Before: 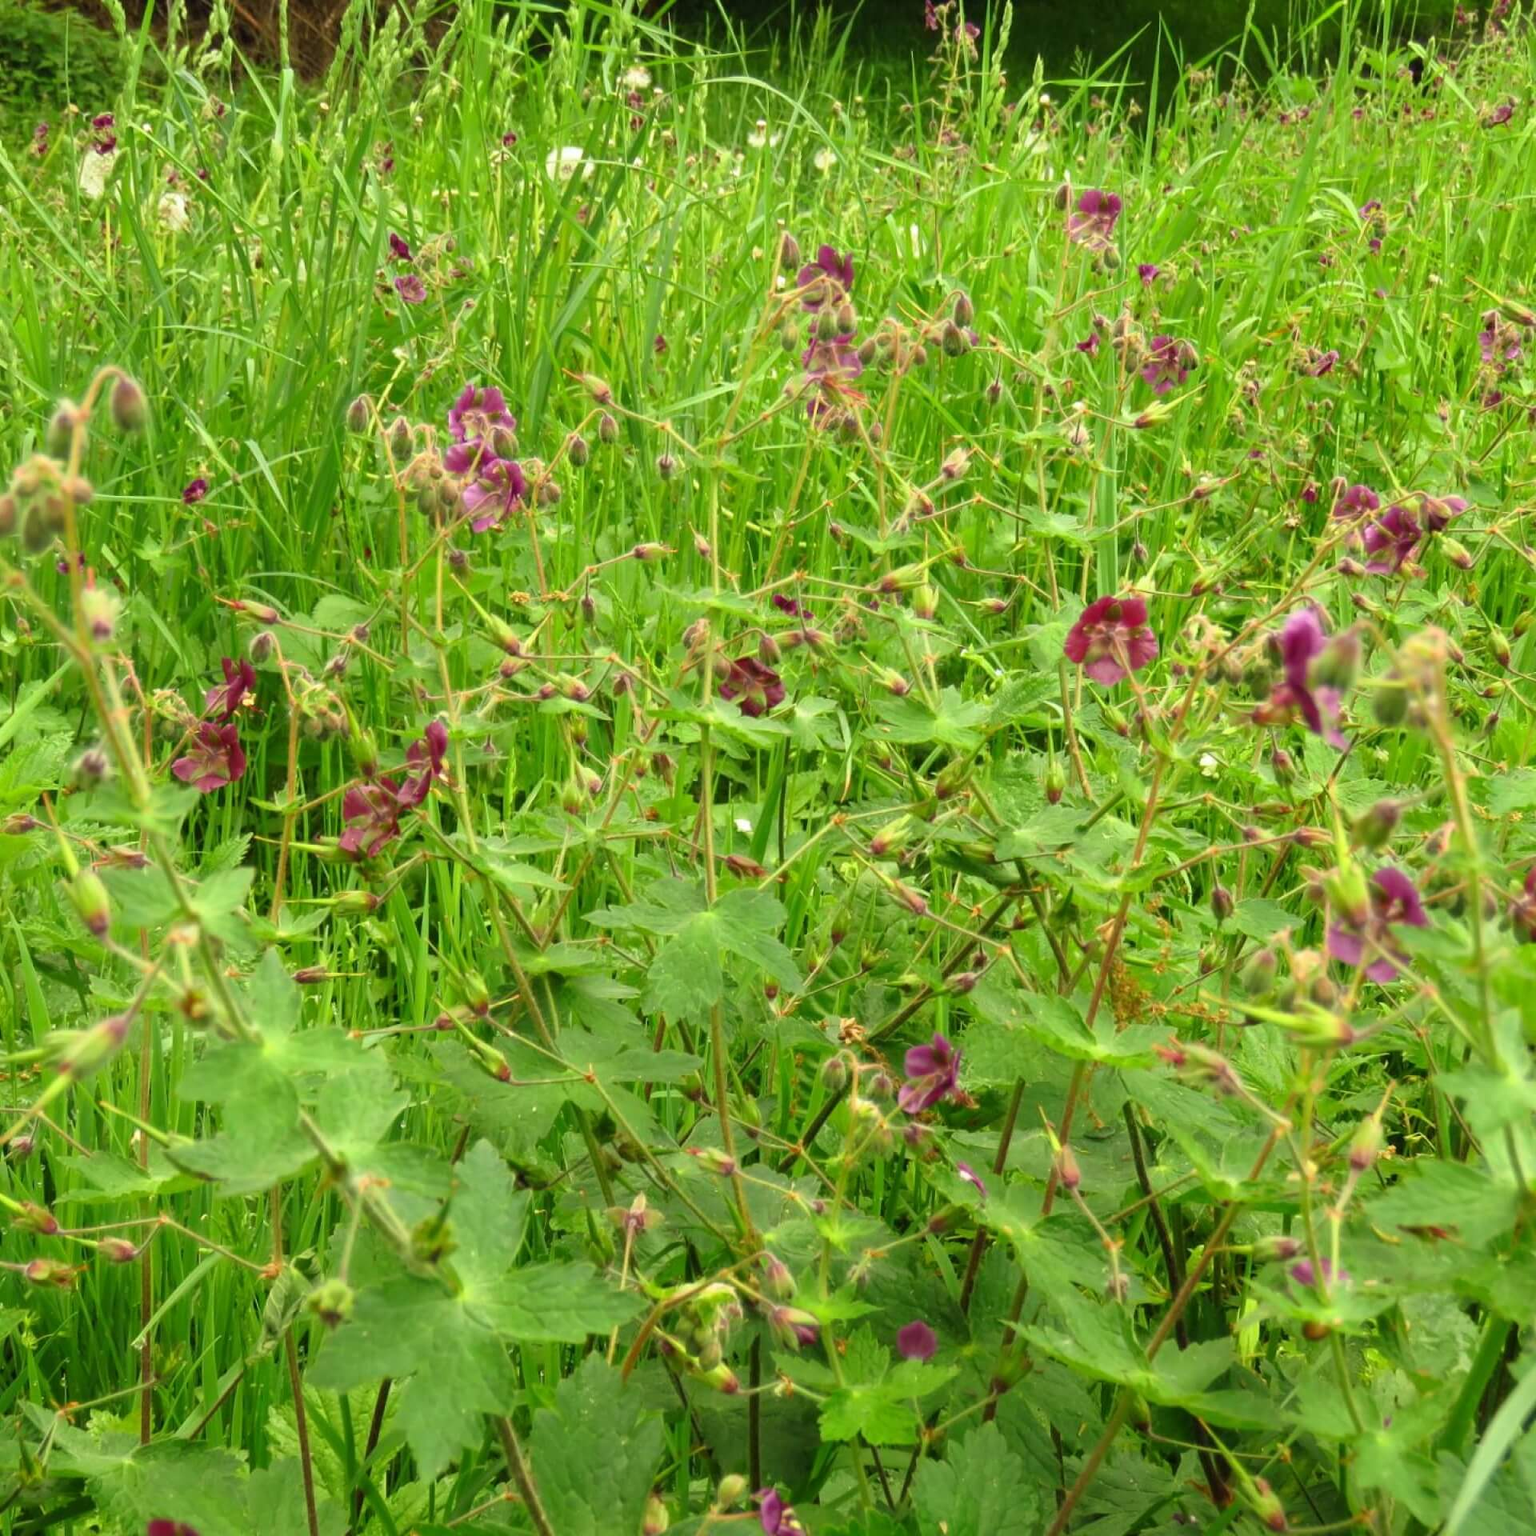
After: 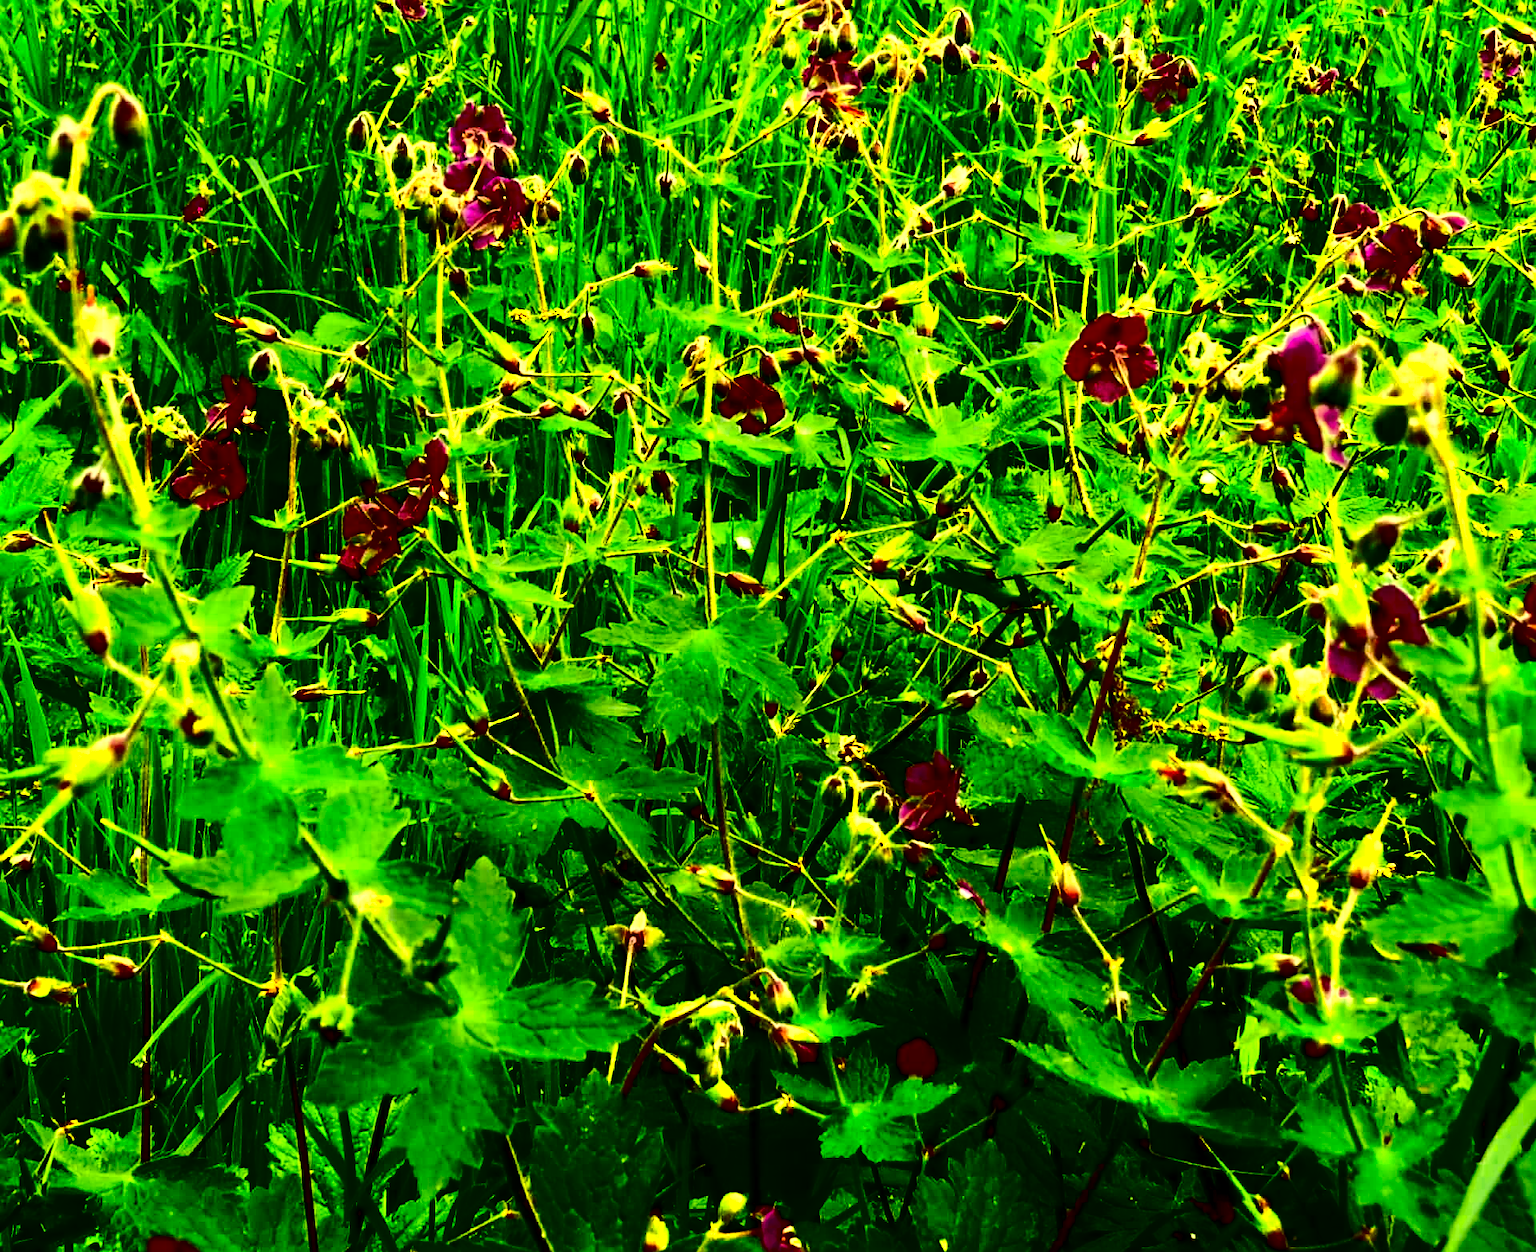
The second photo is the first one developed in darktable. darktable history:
crop and rotate: top 18.433%
exposure: exposure -0.177 EV, compensate exposure bias true, compensate highlight preservation false
shadows and highlights: shadows 29.48, highlights -30.33, low approximation 0.01, soften with gaussian
sharpen: on, module defaults
contrast brightness saturation: contrast 0.758, brightness -0.988, saturation 0.998
local contrast: highlights 105%, shadows 101%, detail 119%, midtone range 0.2
color zones: curves: ch0 [(0.004, 0.305) (0.261, 0.623) (0.389, 0.399) (0.708, 0.571) (0.947, 0.34)]; ch1 [(0.025, 0.645) (0.229, 0.584) (0.326, 0.551) (0.484, 0.262) (0.757, 0.643)]
